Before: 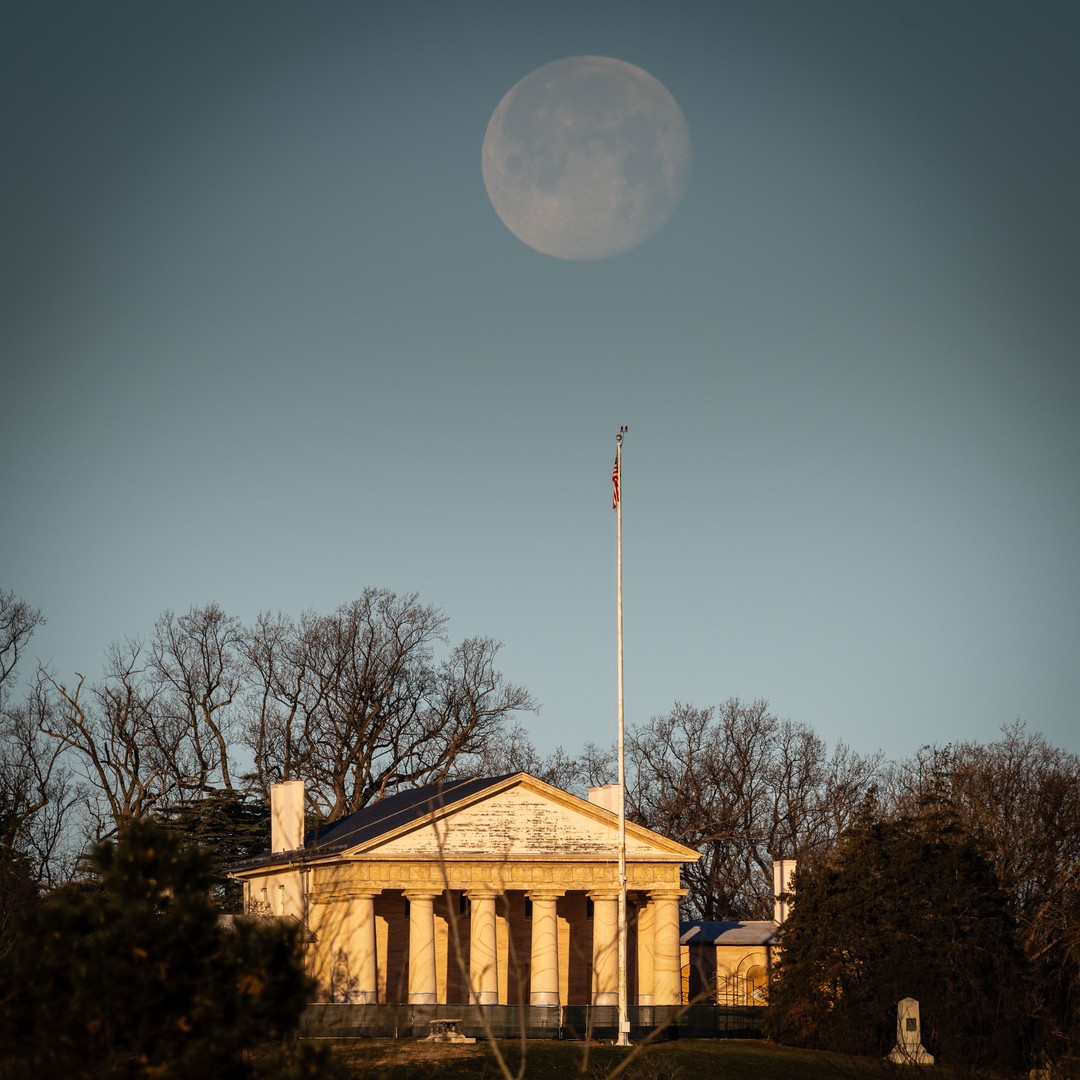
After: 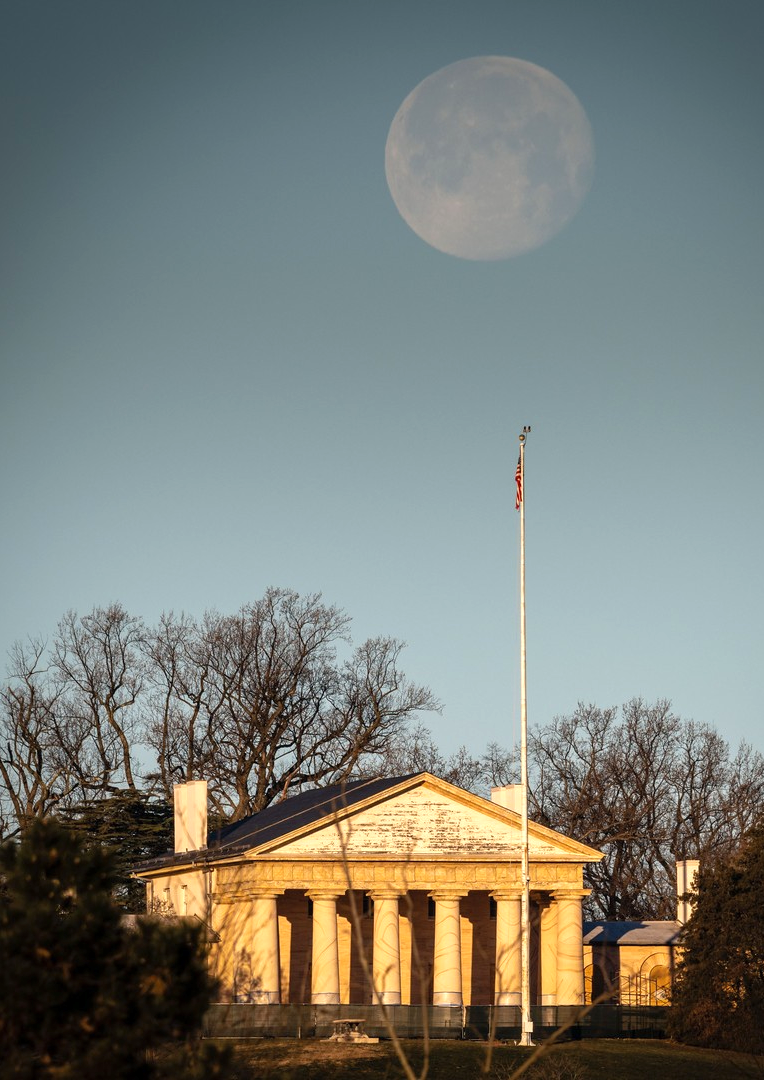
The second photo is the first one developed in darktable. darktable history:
crop and rotate: left 9.061%, right 20.142%
shadows and highlights: shadows 25, highlights -25
exposure: exposure 0.367 EV, compensate highlight preservation false
